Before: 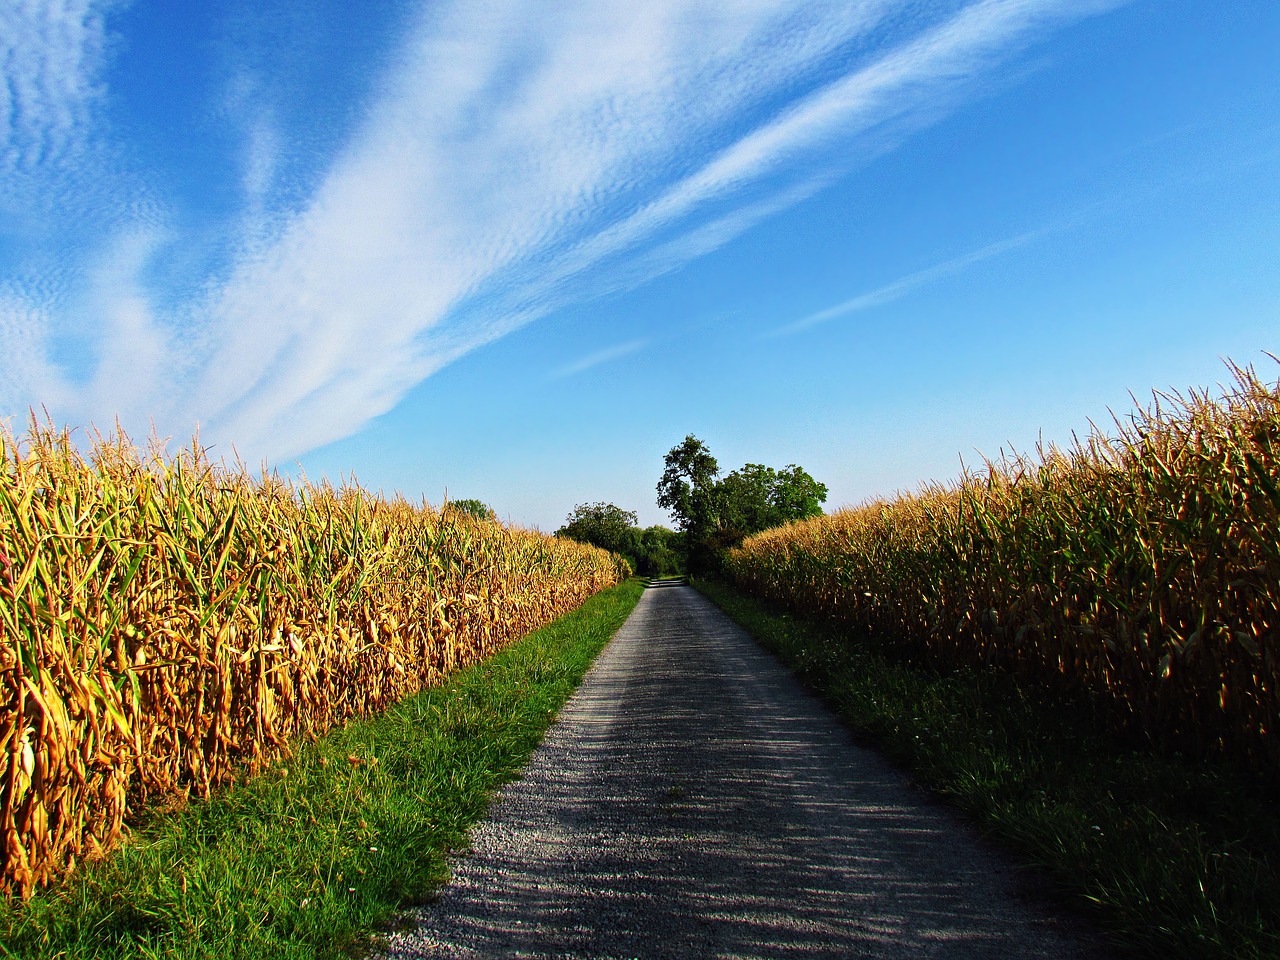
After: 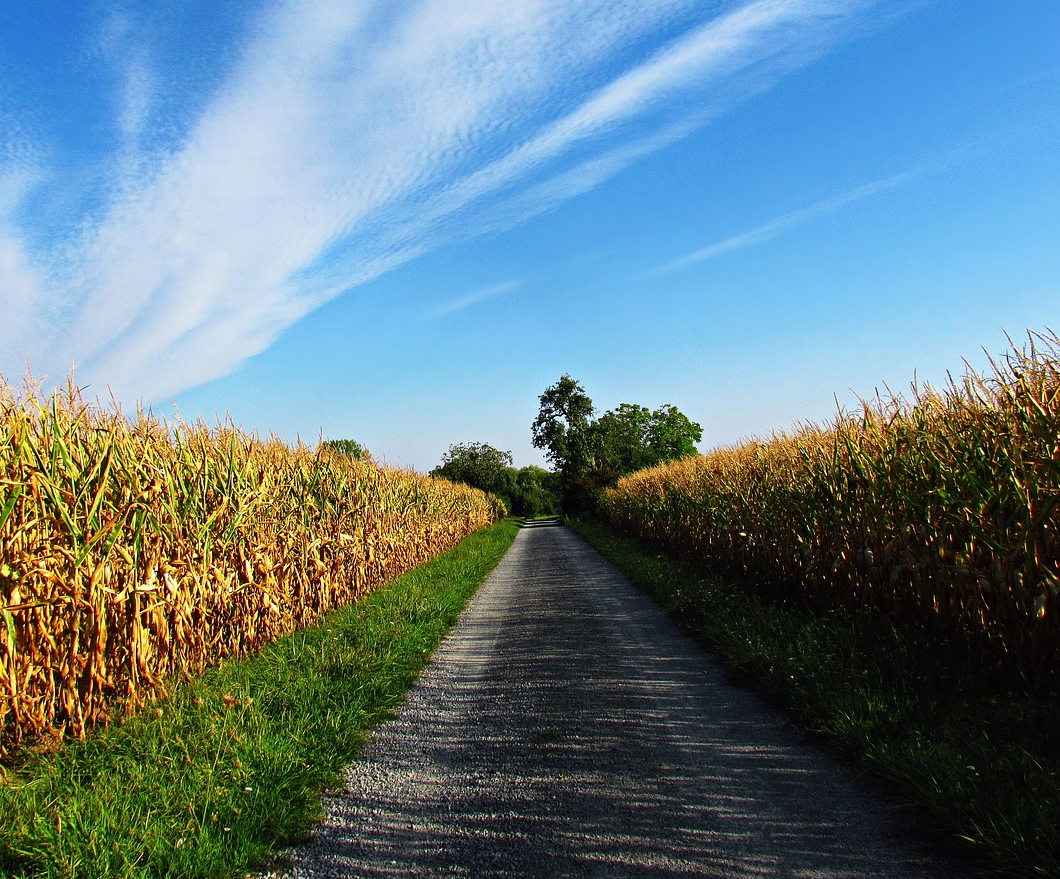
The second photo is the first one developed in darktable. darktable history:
crop: left 9.807%, top 6.259%, right 7.334%, bottom 2.177%
exposure: compensate highlight preservation false
